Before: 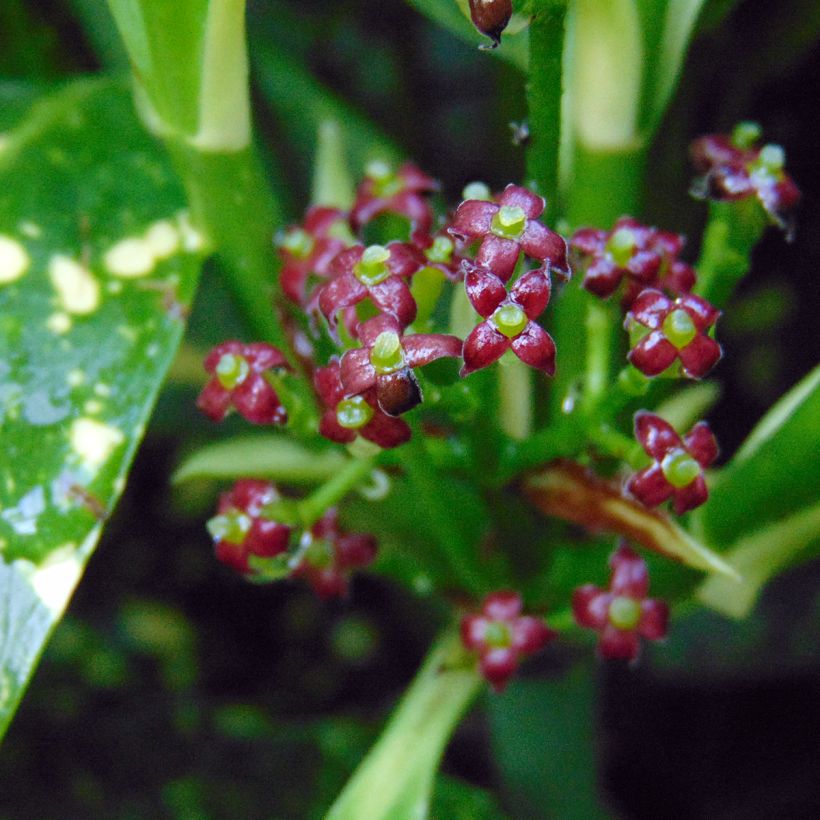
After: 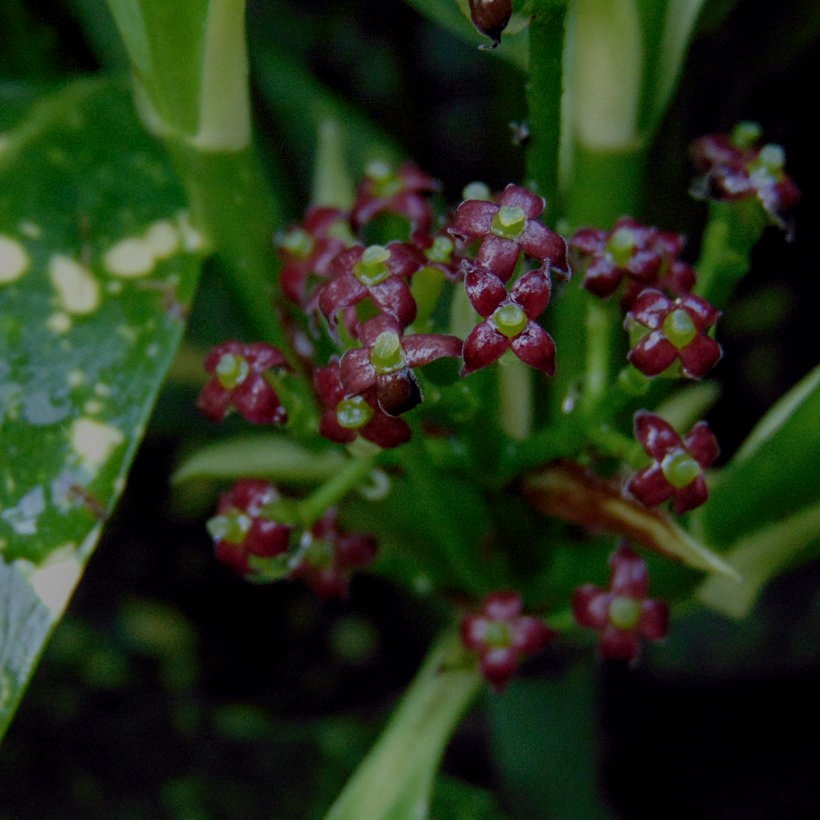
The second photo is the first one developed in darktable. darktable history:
exposure: exposure -1.557 EV, compensate highlight preservation false
local contrast: on, module defaults
